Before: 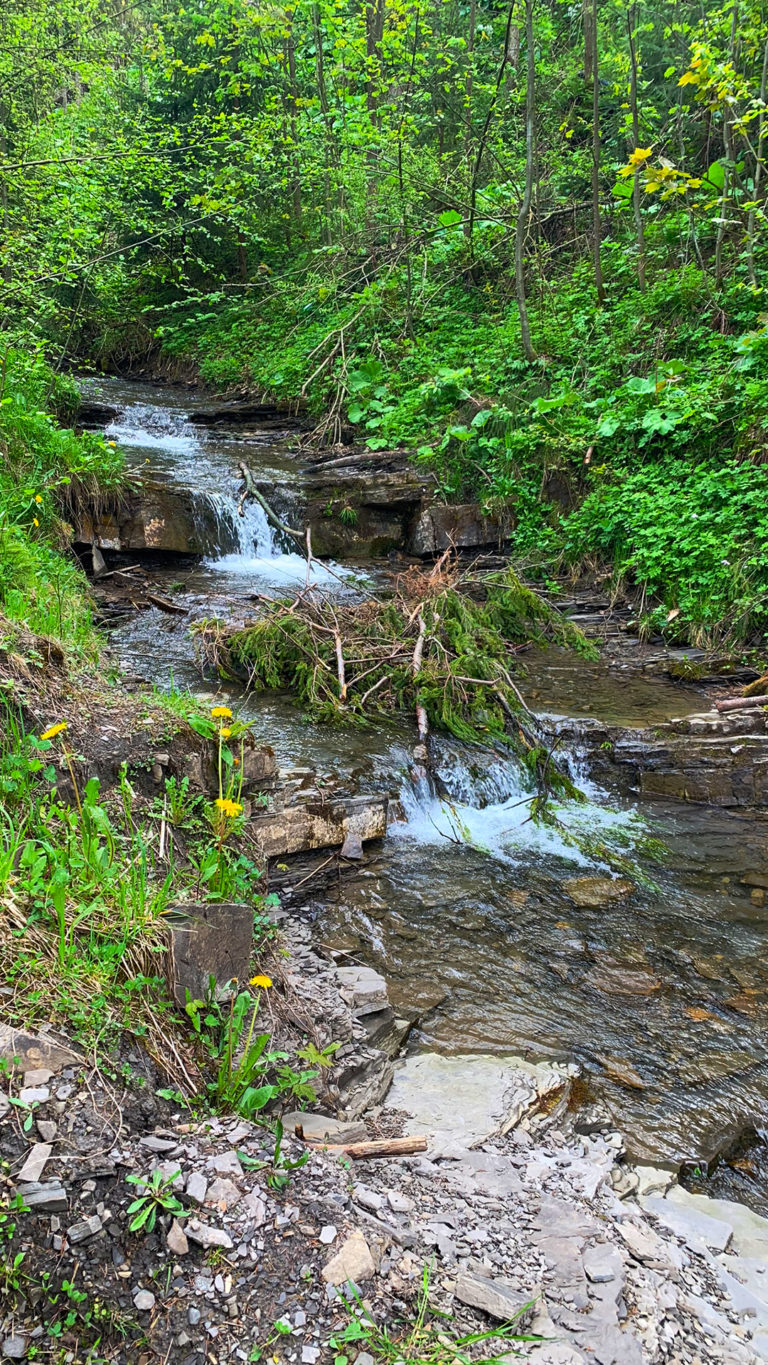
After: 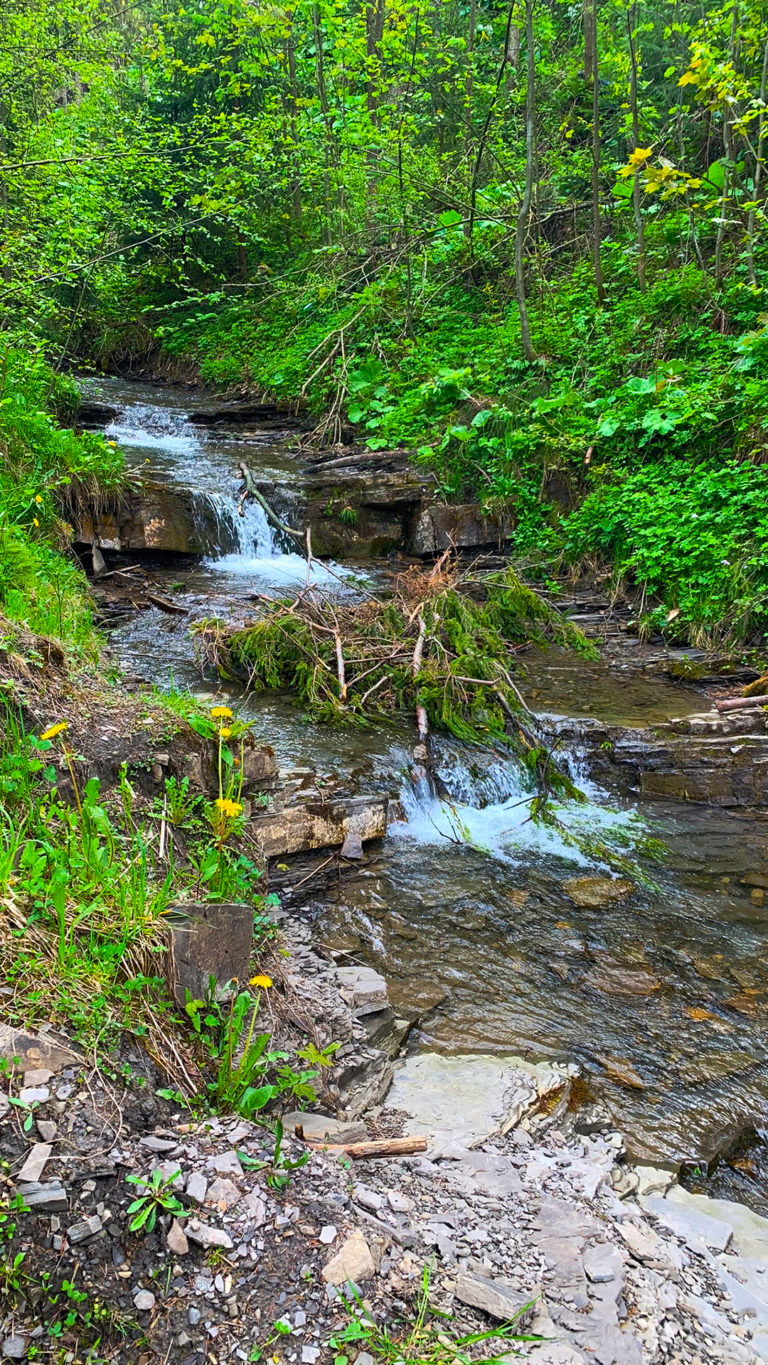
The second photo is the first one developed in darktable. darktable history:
grain: coarseness 0.09 ISO, strength 10%
color balance rgb: linear chroma grading › global chroma 6.48%, perceptual saturation grading › global saturation 12.96%, global vibrance 6.02%
